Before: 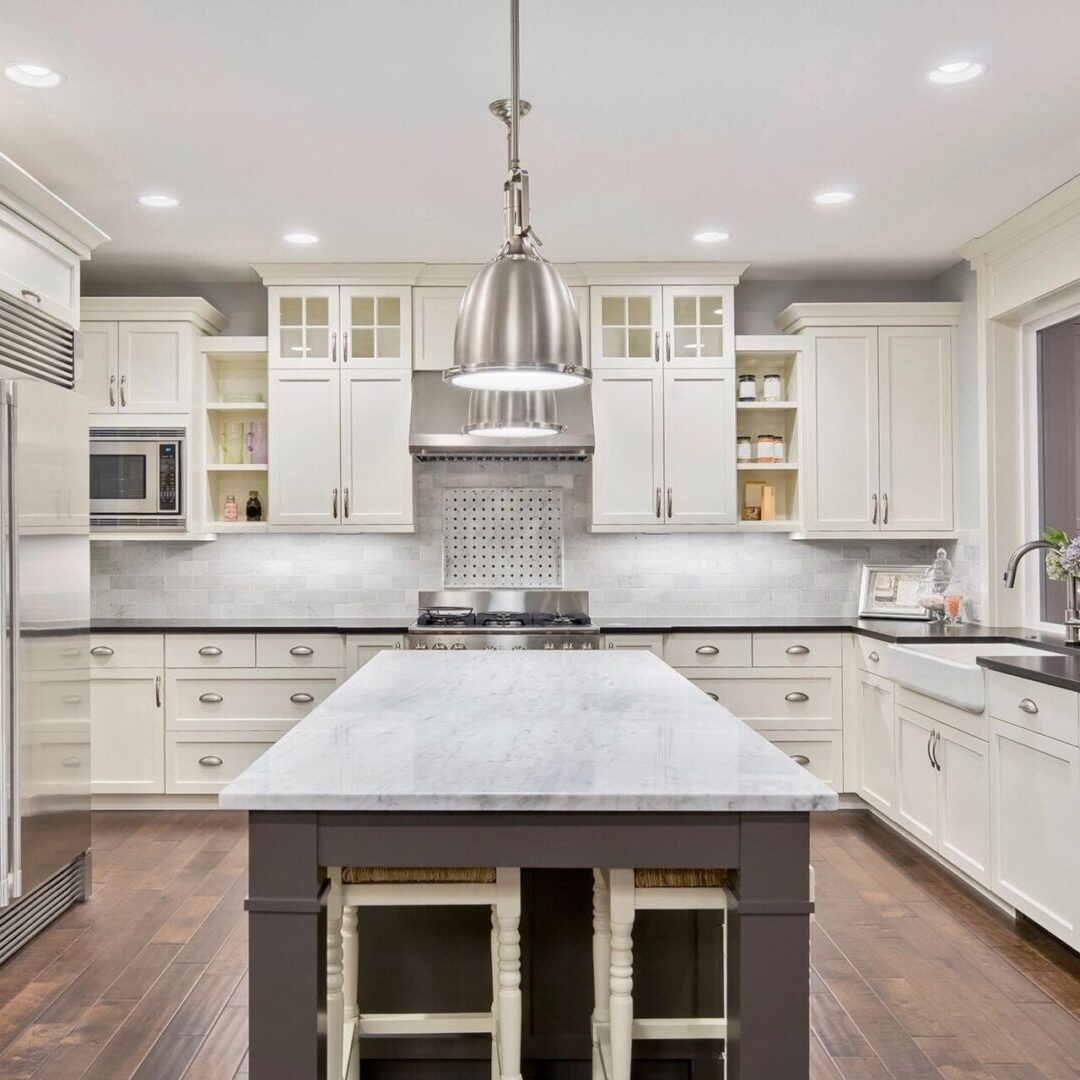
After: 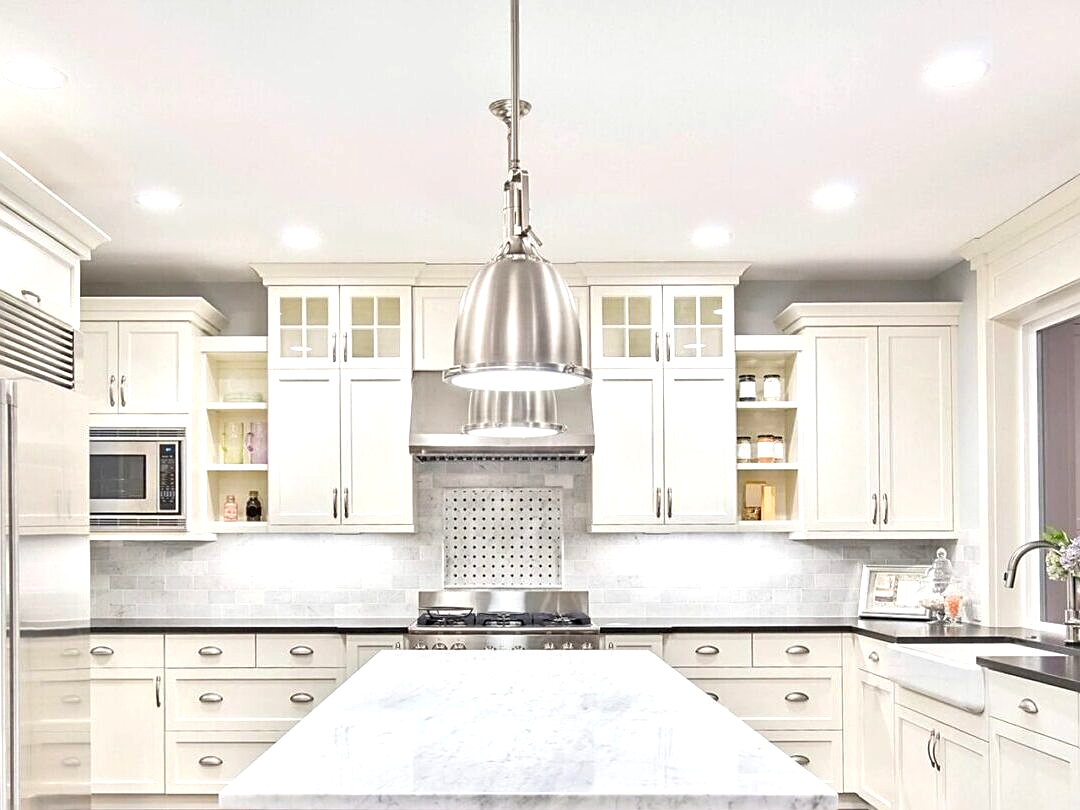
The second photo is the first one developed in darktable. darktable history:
crop: bottom 24.967%
exposure: exposure 0.6 EV, compensate highlight preservation false
sharpen: on, module defaults
